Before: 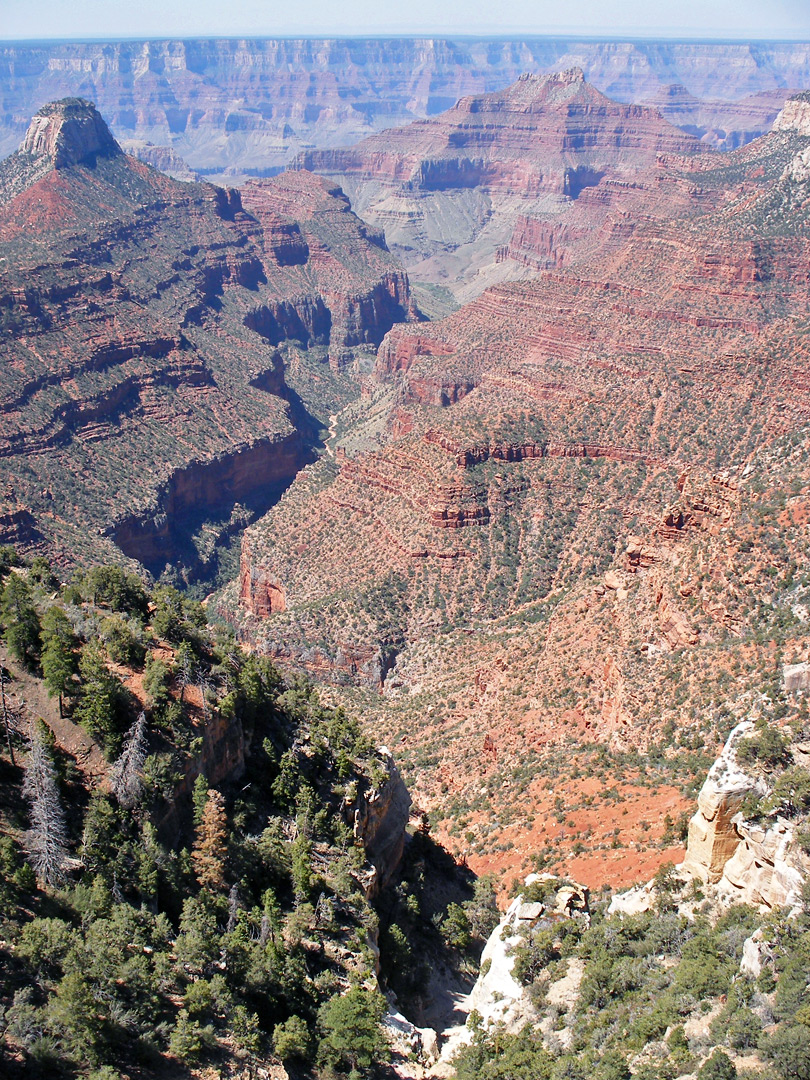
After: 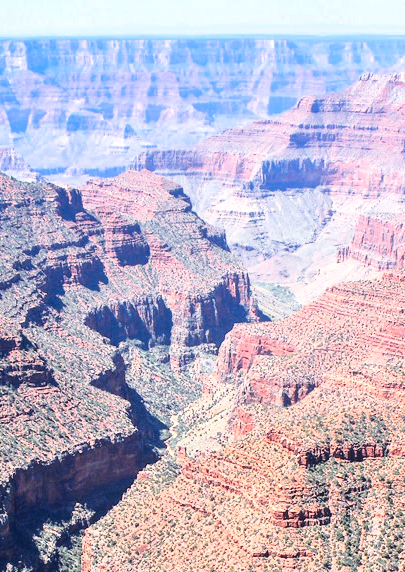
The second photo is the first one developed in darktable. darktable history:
local contrast: on, module defaults
color zones: curves: ch0 [(0, 0.425) (0.143, 0.422) (0.286, 0.42) (0.429, 0.419) (0.571, 0.419) (0.714, 0.42) (0.857, 0.422) (1, 0.425)]
tone equalizer: -8 EV -0.722 EV, -7 EV -0.687 EV, -6 EV -0.588 EV, -5 EV -0.407 EV, -3 EV 0.38 EV, -2 EV 0.6 EV, -1 EV 0.698 EV, +0 EV 0.77 EV, edges refinement/feathering 500, mask exposure compensation -1.57 EV, preserve details no
base curve: curves: ch0 [(0, 0) (0.028, 0.03) (0.121, 0.232) (0.46, 0.748) (0.859, 0.968) (1, 1)], preserve colors average RGB
crop: left 19.678%, right 30.299%, bottom 47.021%
